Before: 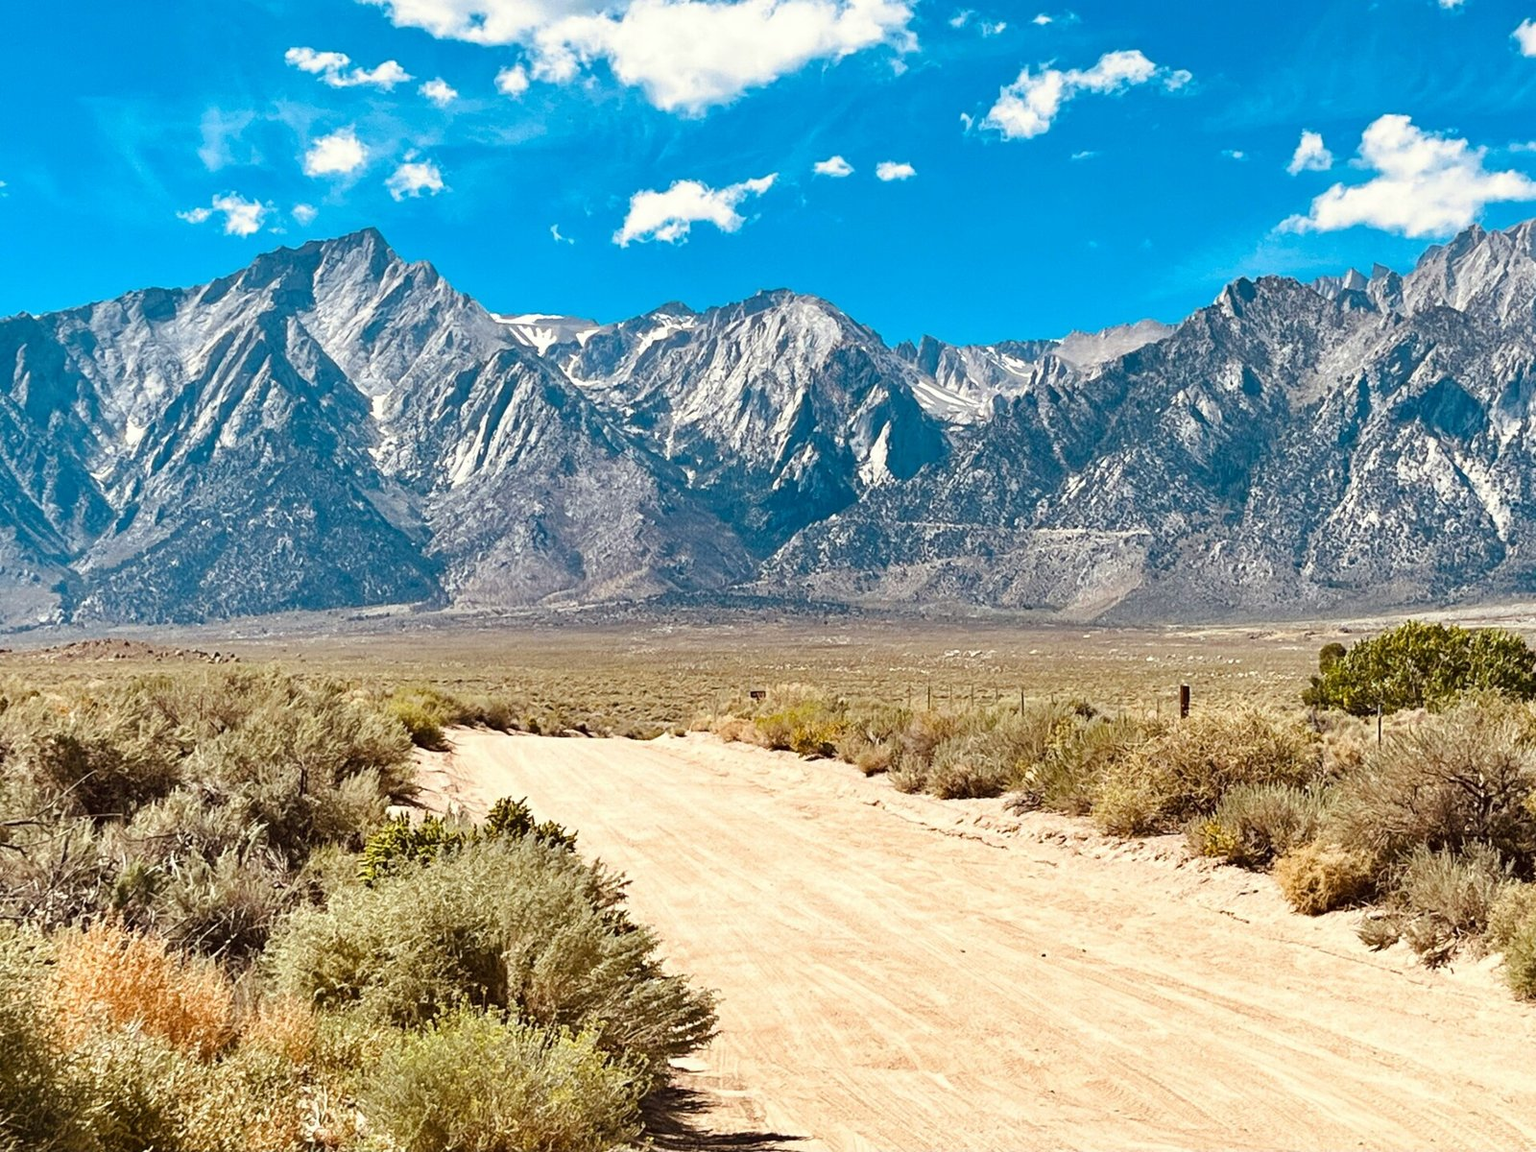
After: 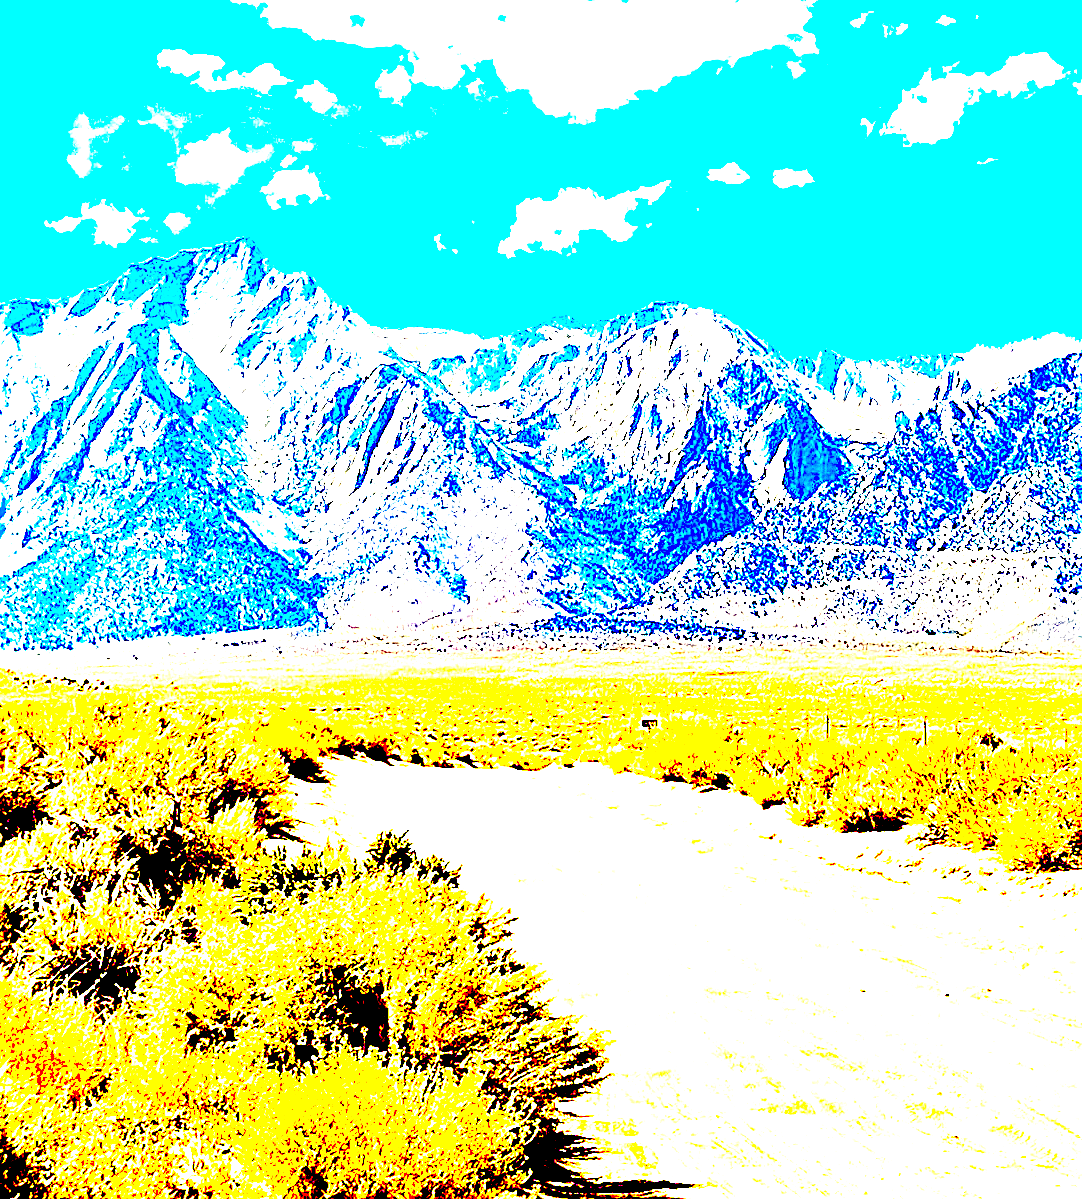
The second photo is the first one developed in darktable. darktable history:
color correction: highlights a* -0.448, highlights b* 39.79, shadows a* 9.24, shadows b* -0.849
sharpen: on, module defaults
haze removal: compatibility mode true, adaptive false
crop and rotate: left 8.793%, right 23.561%
exposure: black level correction 0.099, exposure 2.923 EV, compensate highlight preservation false
